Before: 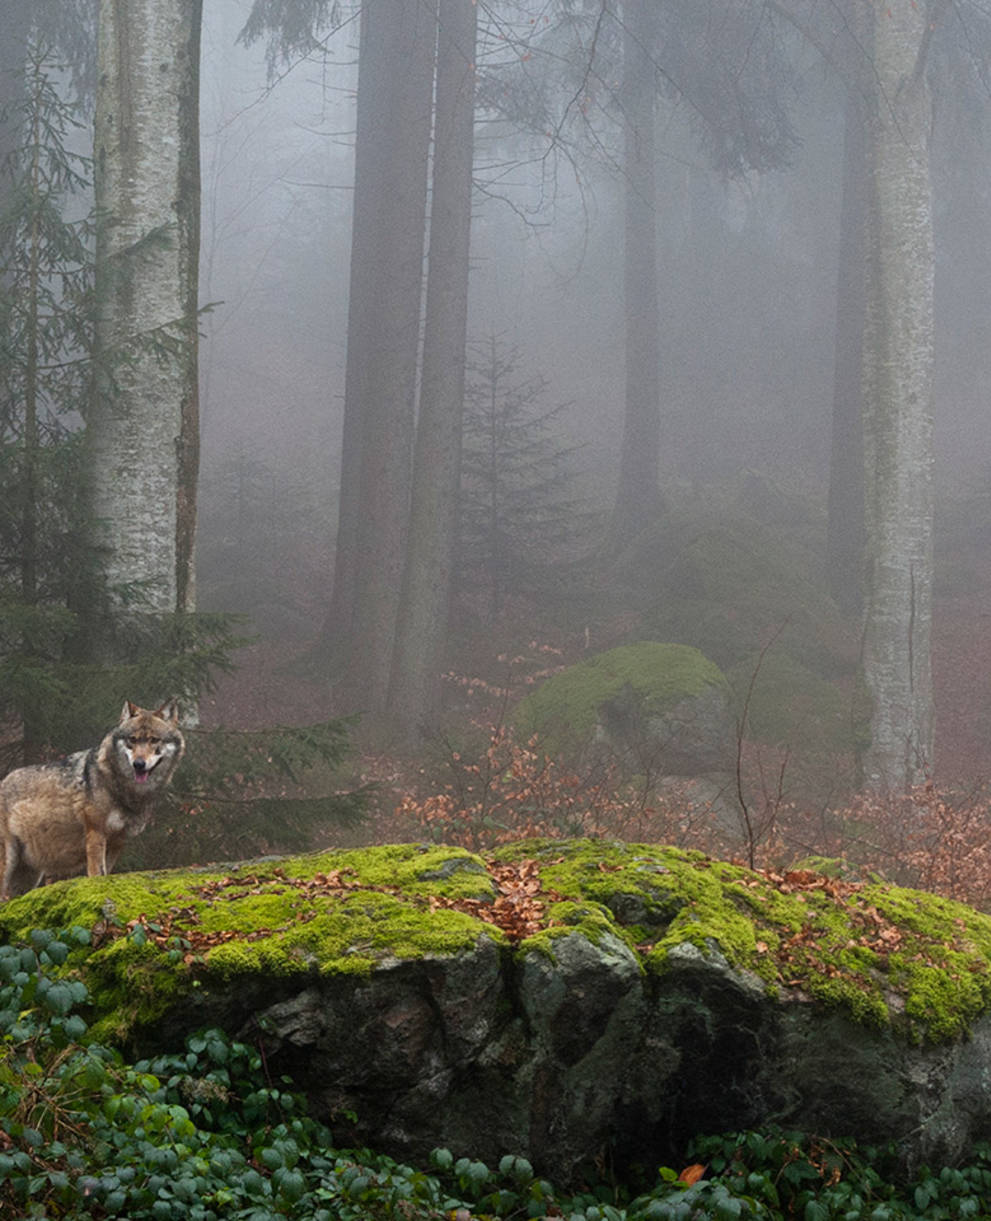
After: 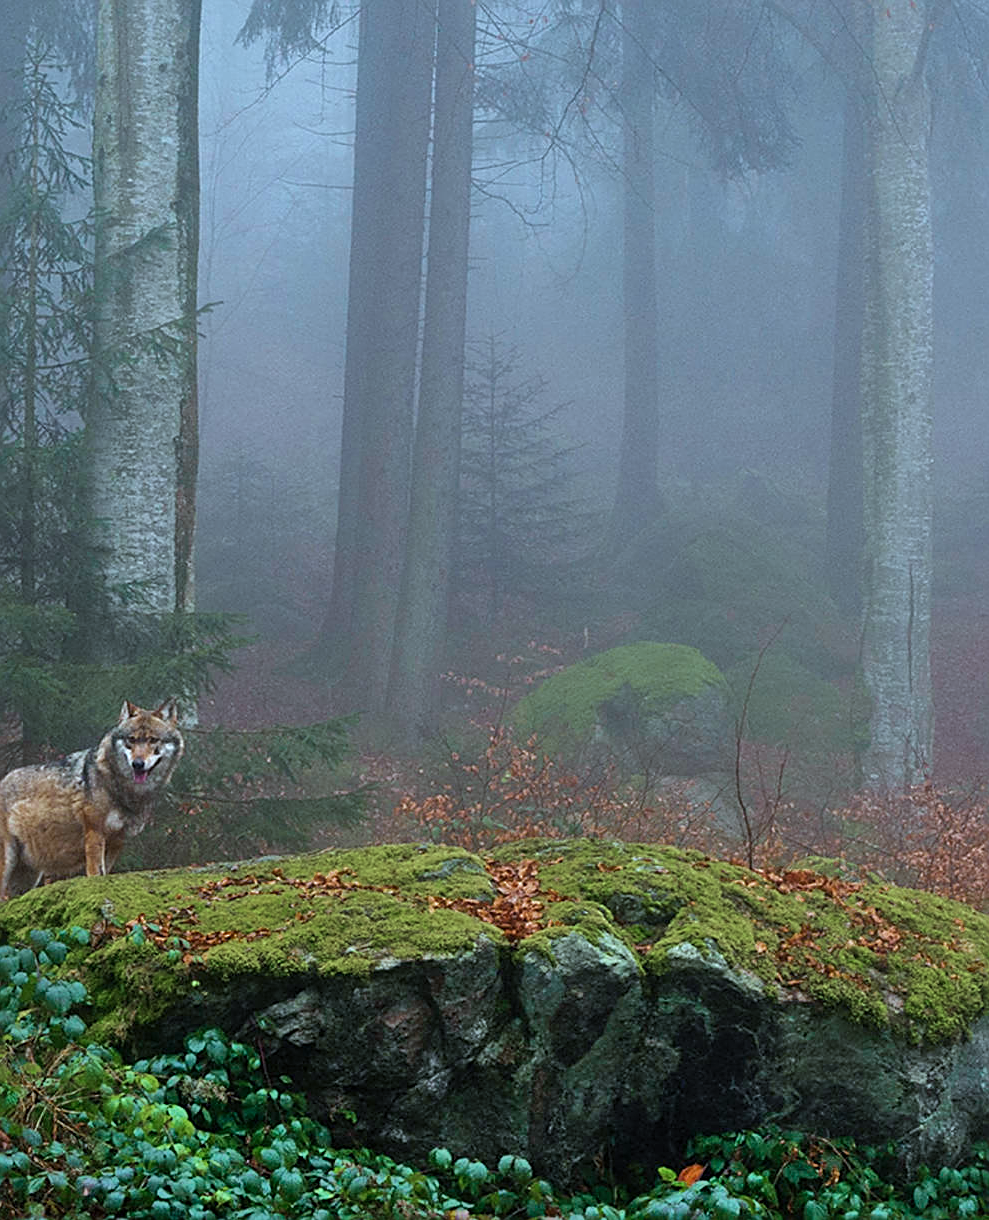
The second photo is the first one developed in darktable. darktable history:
crop and rotate: left 0.126%
sharpen: amount 0.575
velvia: on, module defaults
color zones: curves: ch0 [(0.11, 0.396) (0.195, 0.36) (0.25, 0.5) (0.303, 0.412) (0.357, 0.544) (0.75, 0.5) (0.967, 0.328)]; ch1 [(0, 0.468) (0.112, 0.512) (0.202, 0.6) (0.25, 0.5) (0.307, 0.352) (0.357, 0.544) (0.75, 0.5) (0.963, 0.524)]
color calibration: illuminant F (fluorescent), F source F9 (Cool White Deluxe 4150 K) – high CRI, x 0.374, y 0.373, temperature 4158.34 K
shadows and highlights: soften with gaussian
